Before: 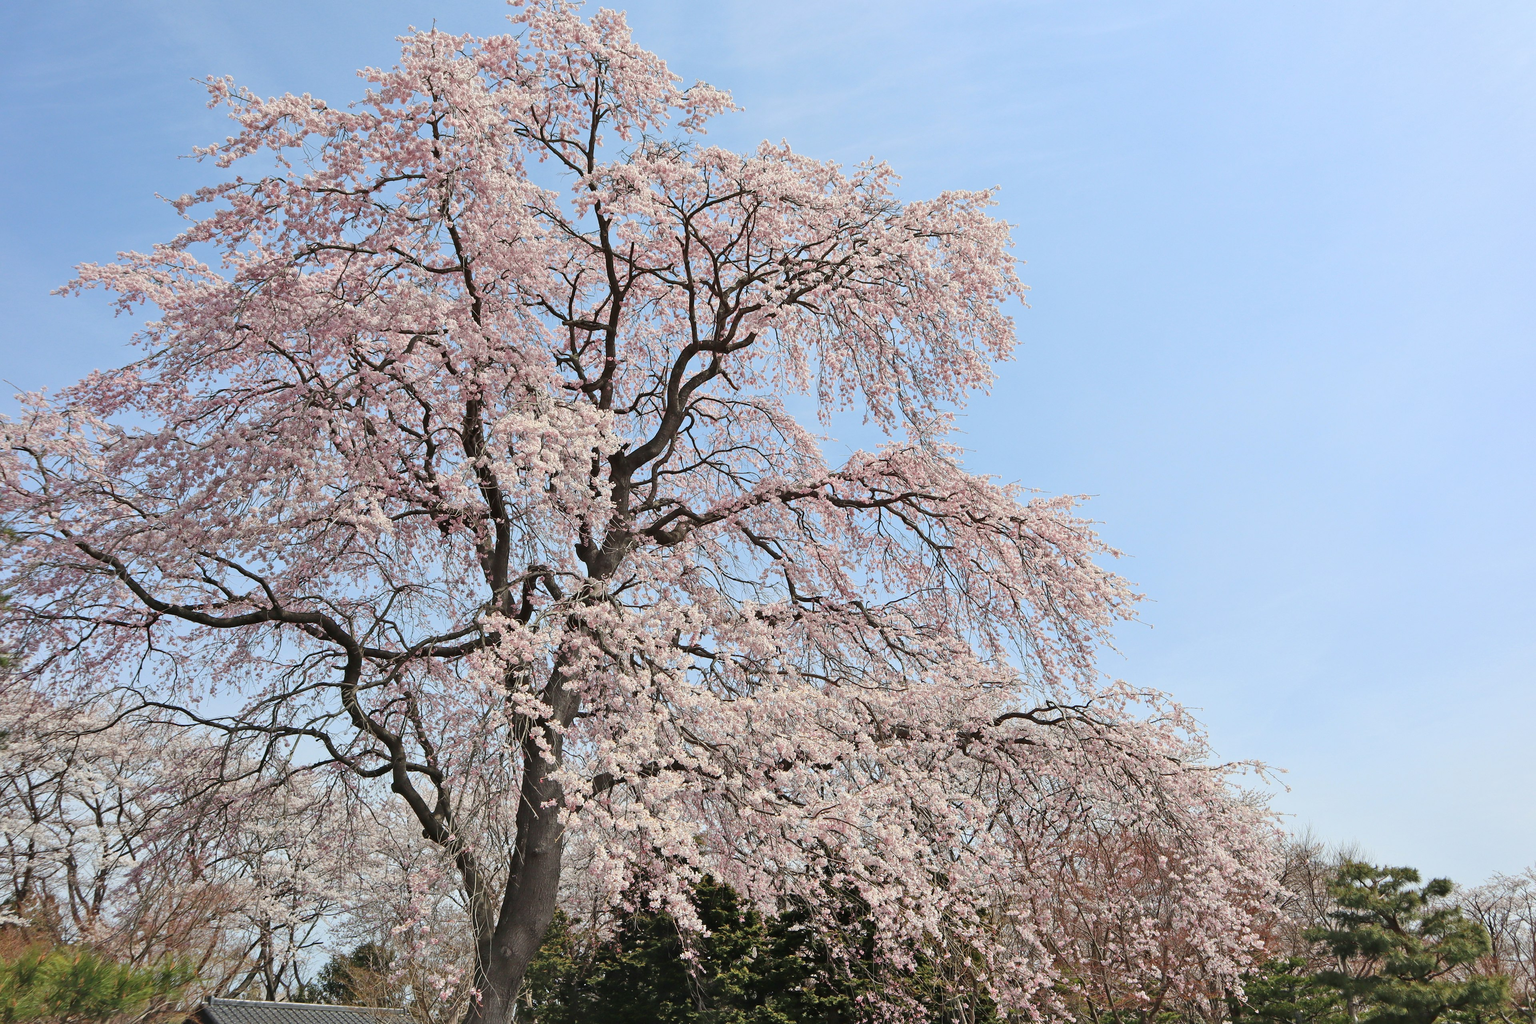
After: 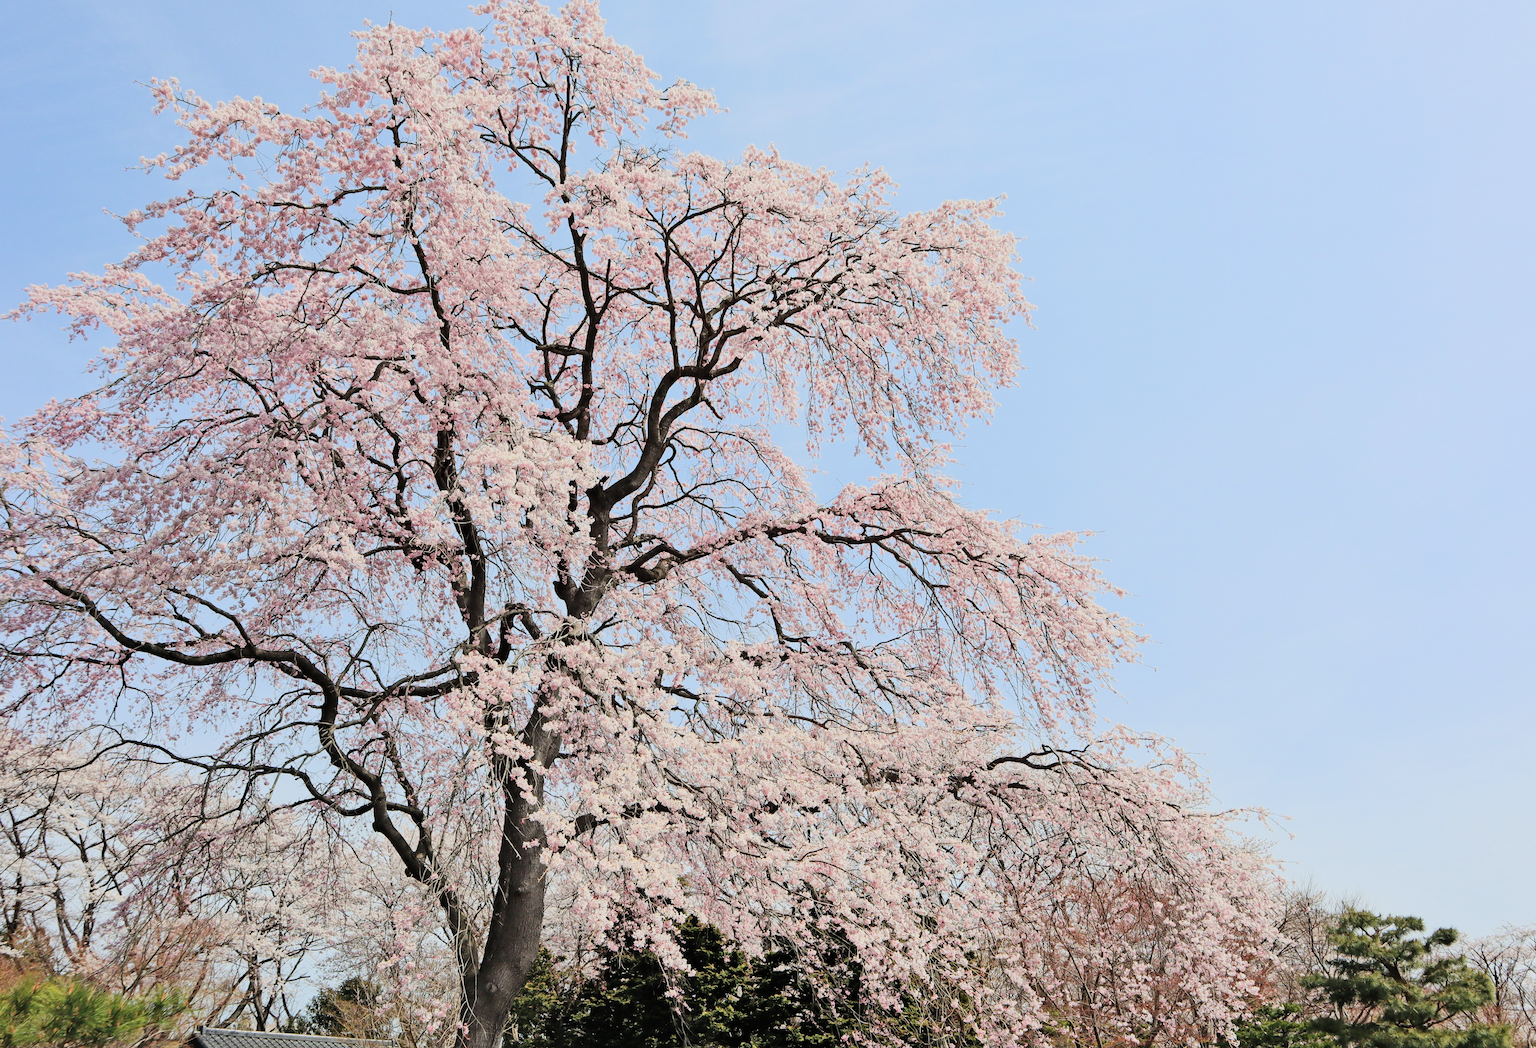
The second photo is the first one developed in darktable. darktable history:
contrast brightness saturation: contrast 0.2, brightness 0.16, saturation 0.22
rotate and perspective: rotation 0.074°, lens shift (vertical) 0.096, lens shift (horizontal) -0.041, crop left 0.043, crop right 0.952, crop top 0.024, crop bottom 0.979
filmic rgb: black relative exposure -9.22 EV, white relative exposure 6.77 EV, hardness 3.07, contrast 1.05
